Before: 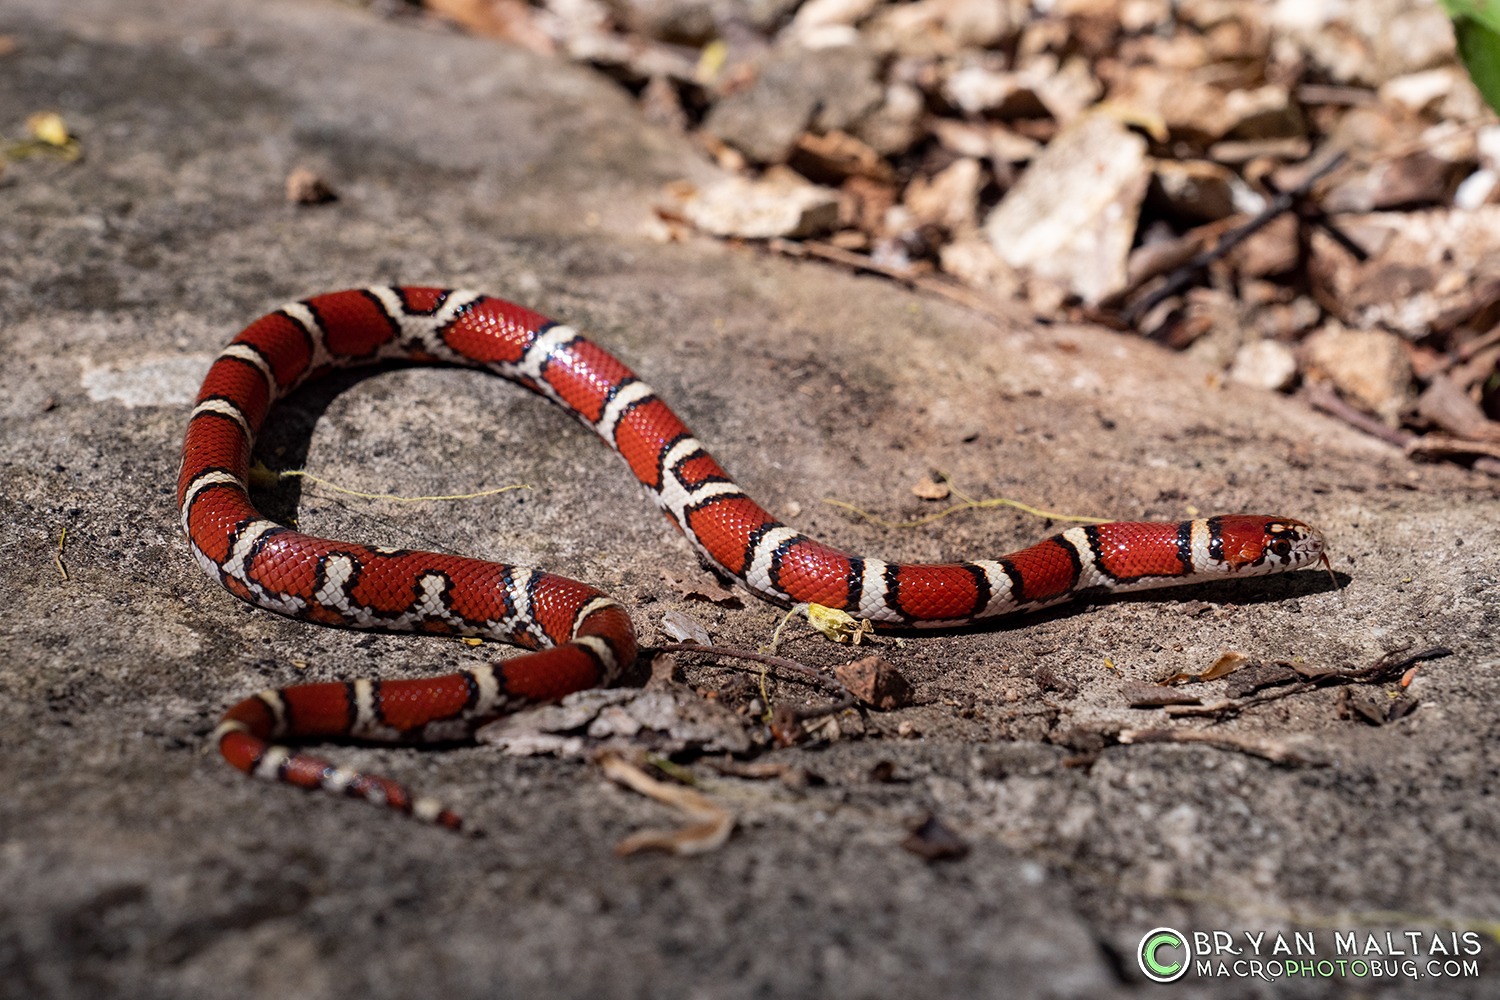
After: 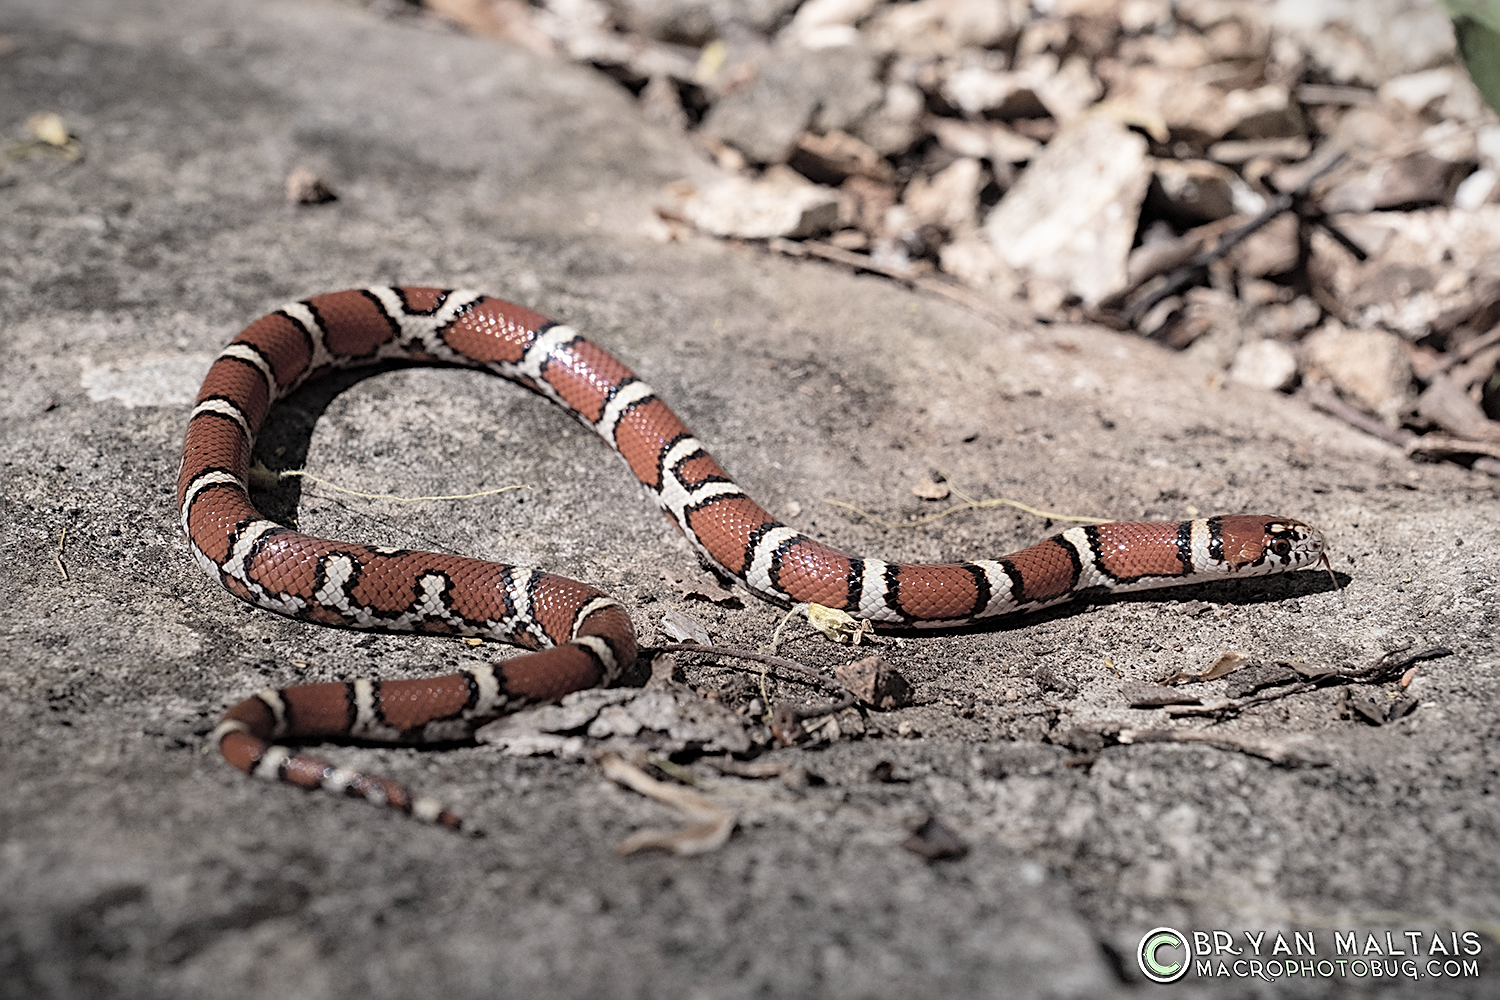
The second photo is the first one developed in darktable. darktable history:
contrast brightness saturation: brightness 0.18, saturation -0.5
sharpen: amount 0.6
tone equalizer: on, module defaults
vignetting: fall-off start 100%, brightness -0.406, saturation -0.3, width/height ratio 1.324, dithering 8-bit output, unbound false
